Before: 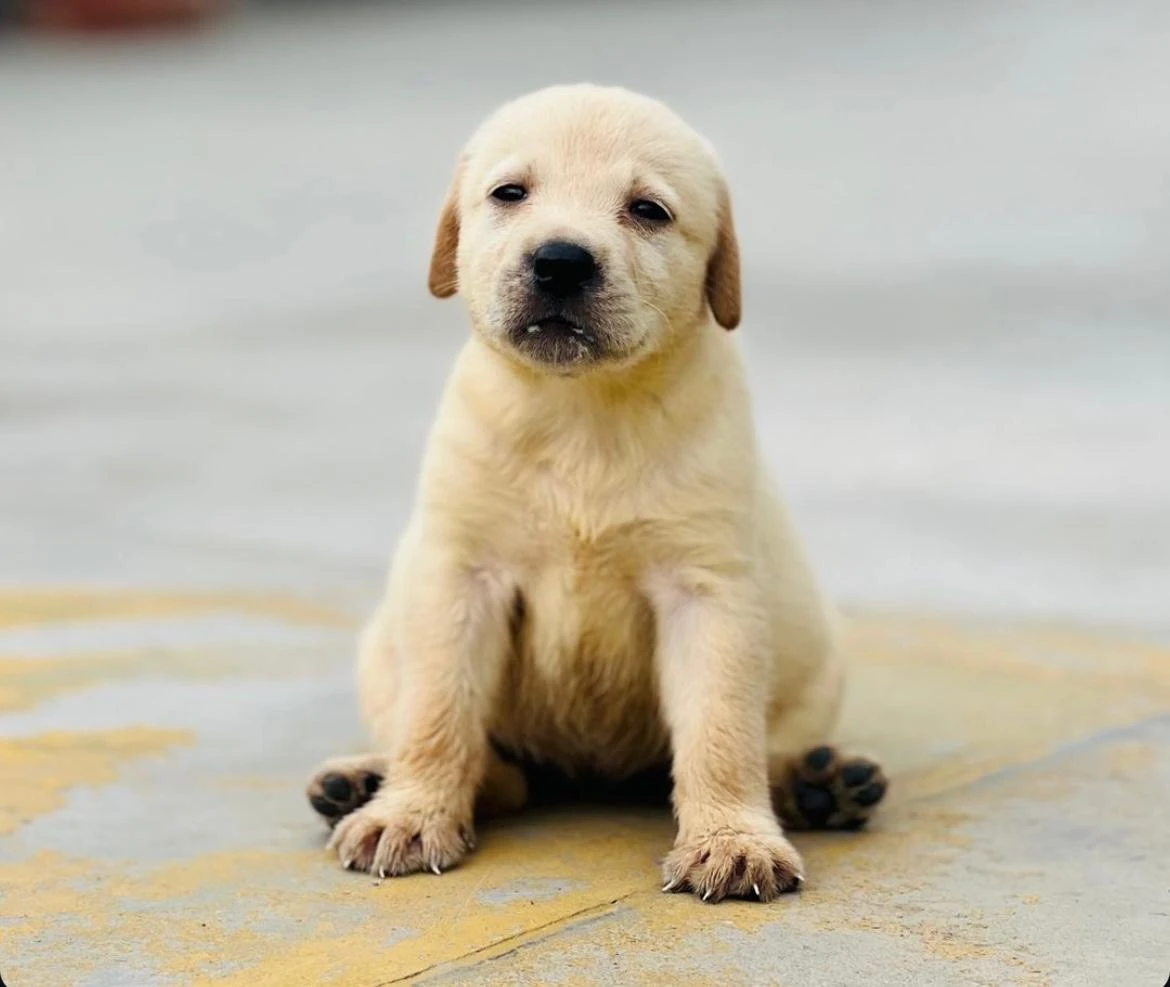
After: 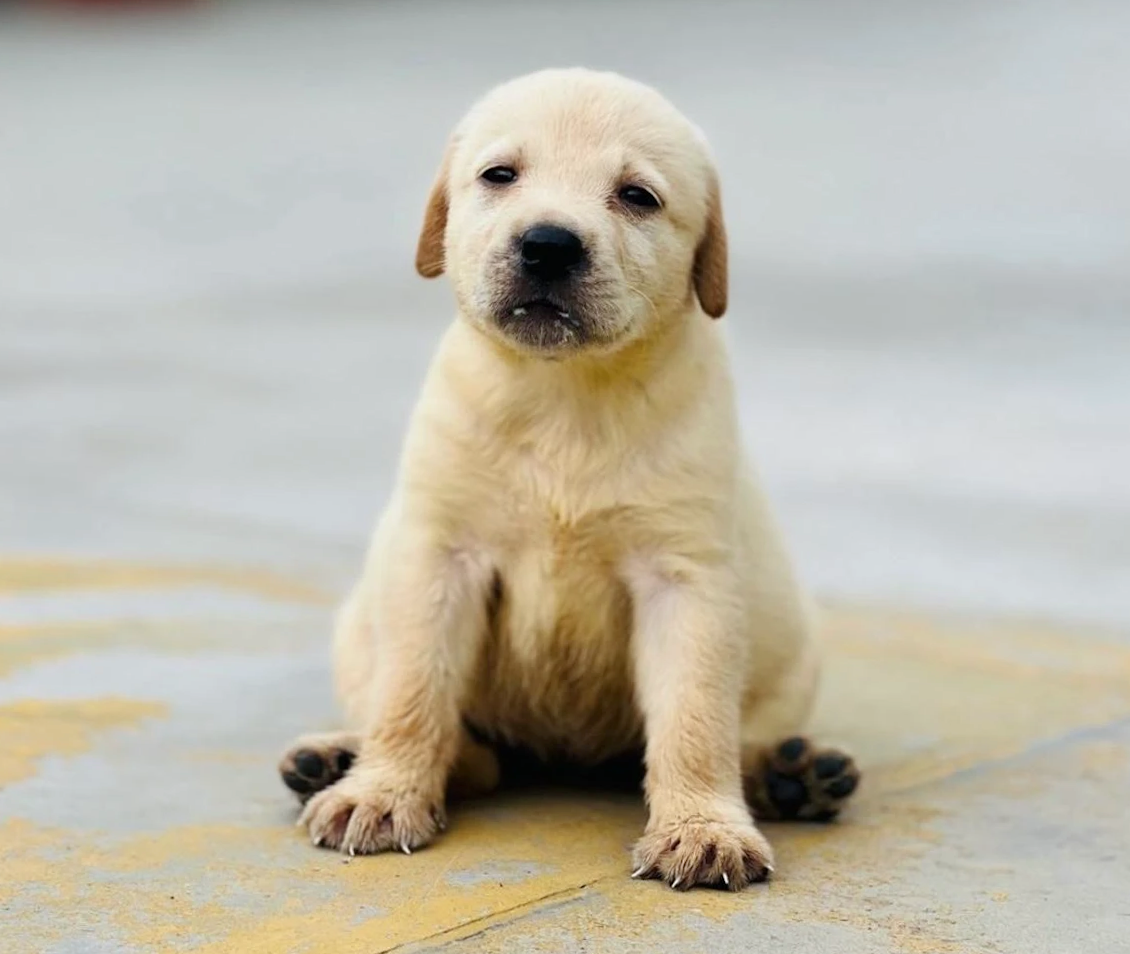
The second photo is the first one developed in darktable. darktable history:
white balance: red 0.988, blue 1.017
crop and rotate: angle -1.69°
